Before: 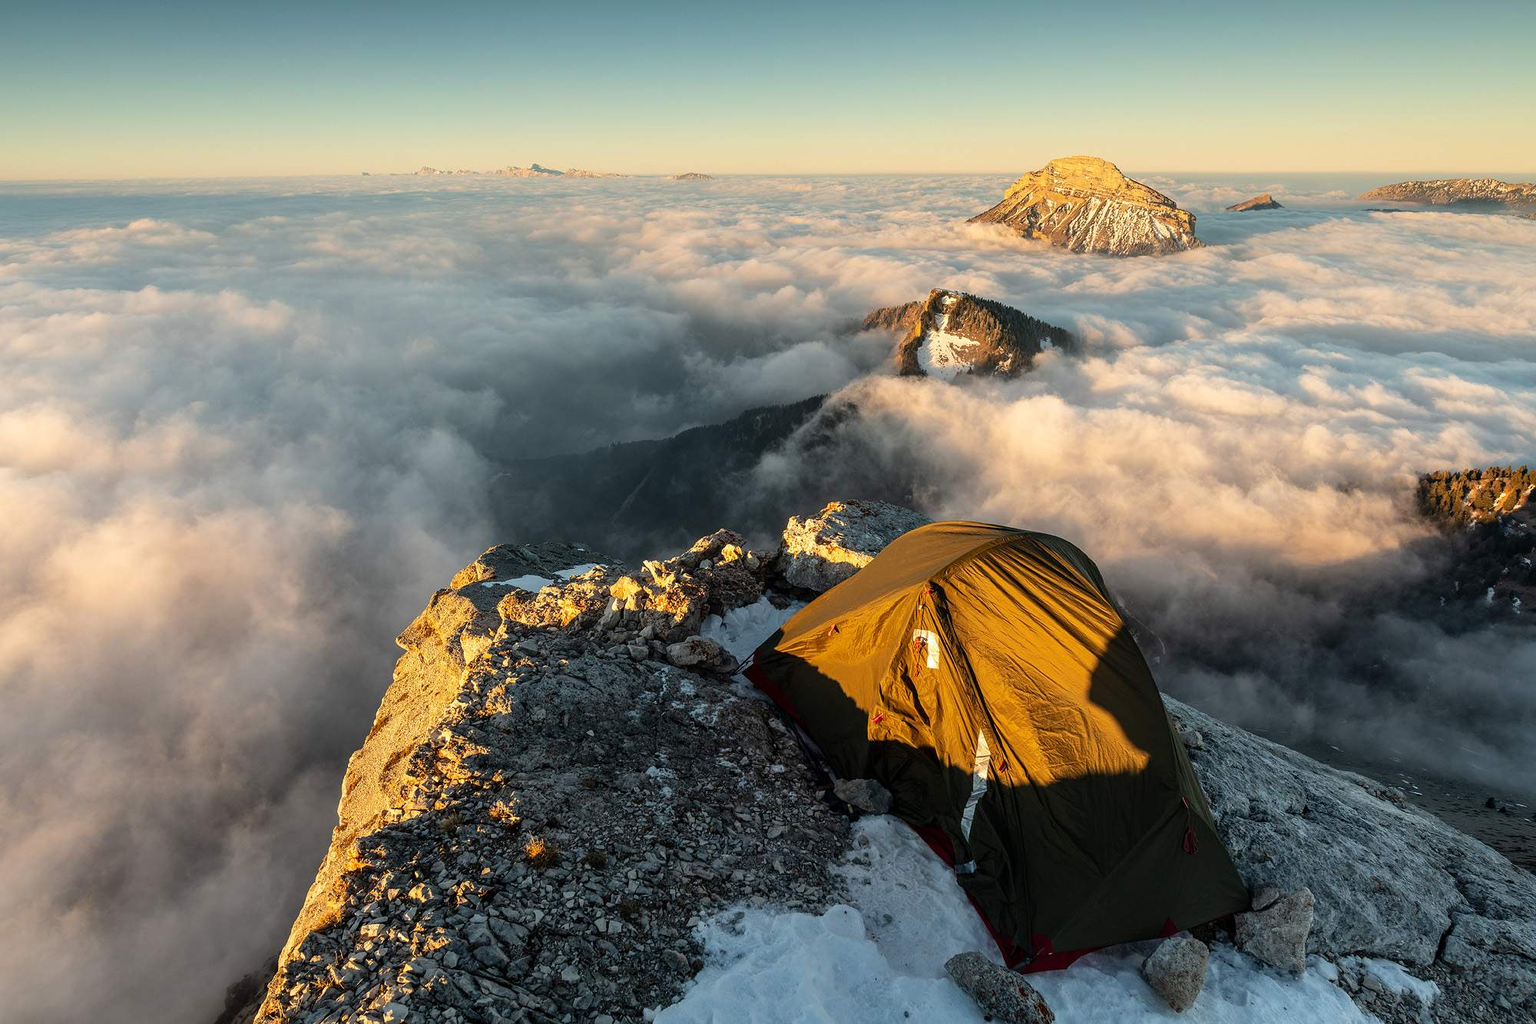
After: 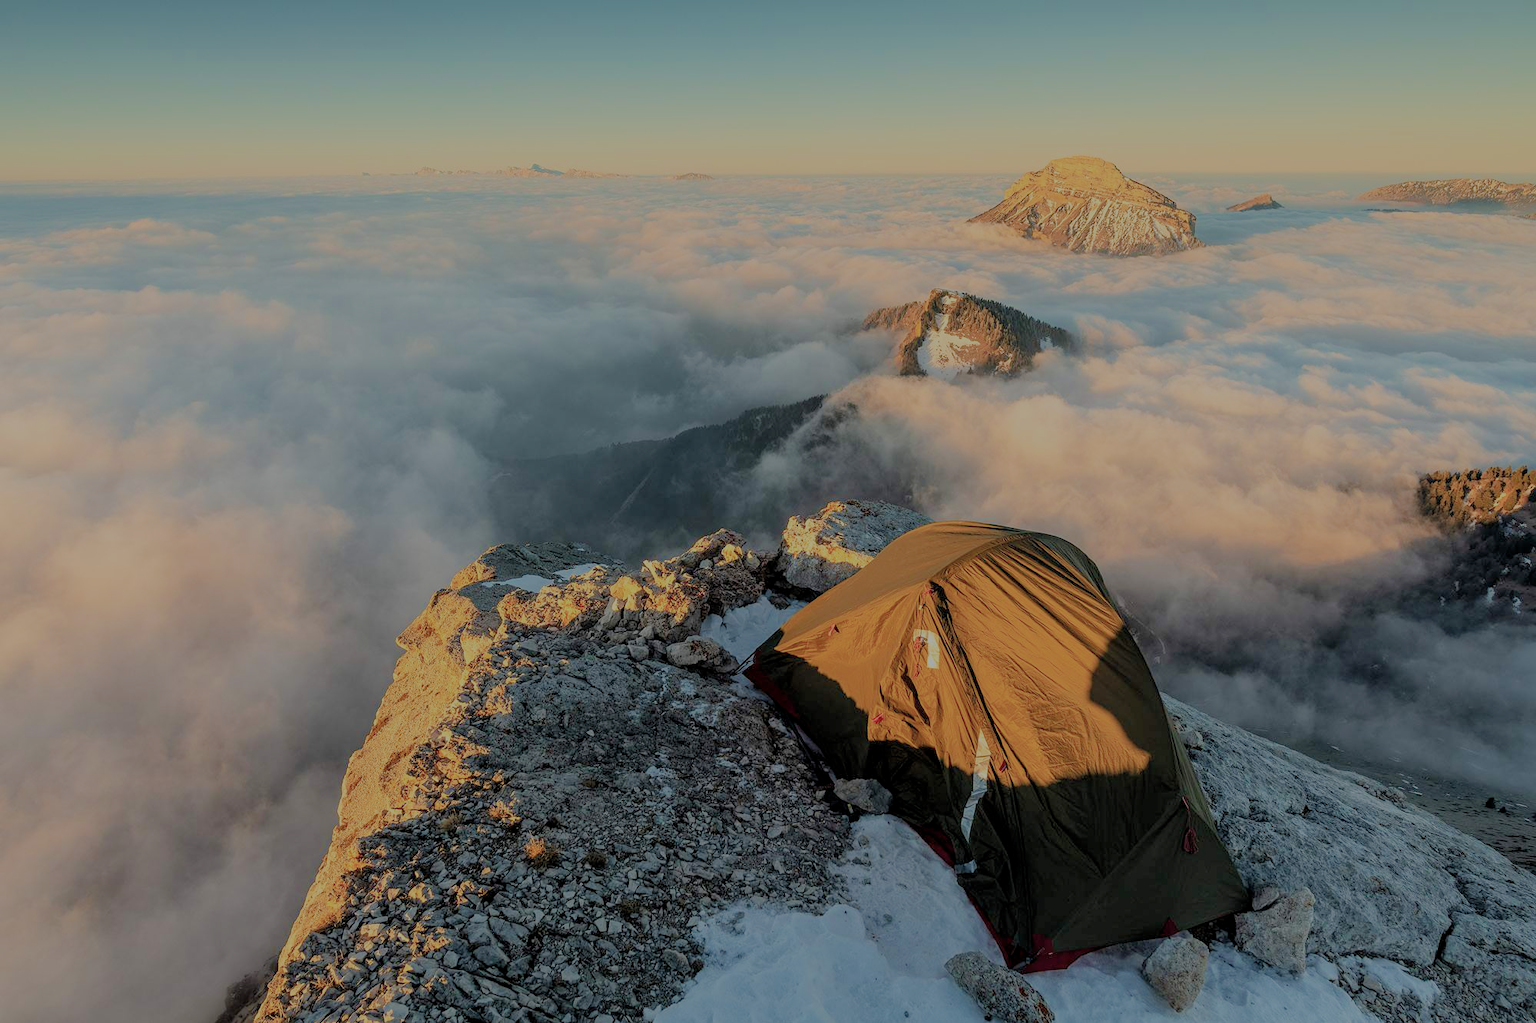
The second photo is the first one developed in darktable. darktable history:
filmic rgb: black relative exposure -8.02 EV, white relative exposure 8.03 EV, target black luminance 0%, hardness 2.48, latitude 76.5%, contrast 0.546, shadows ↔ highlights balance 0.005%
velvia: on, module defaults
